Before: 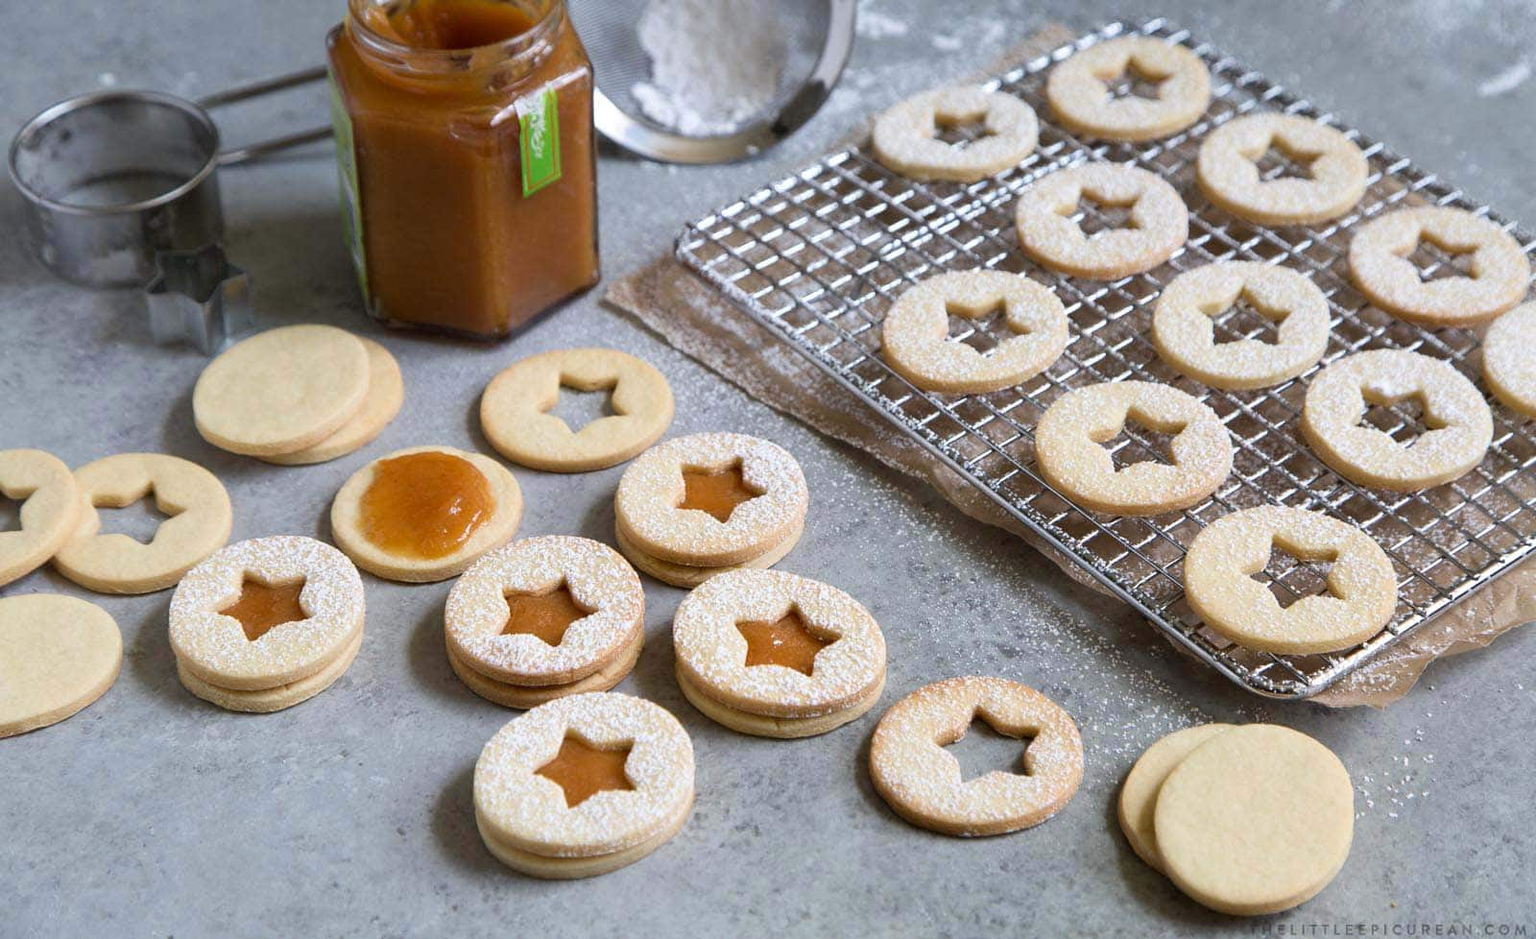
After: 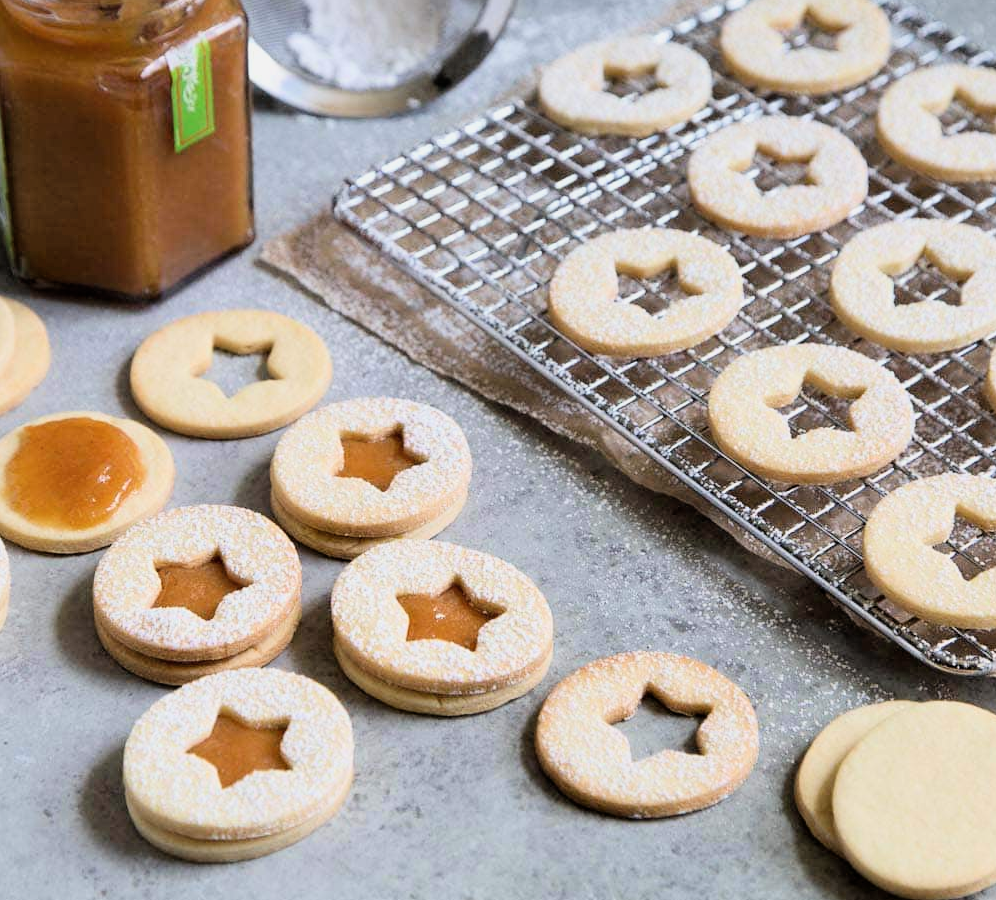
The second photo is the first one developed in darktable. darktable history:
crop and rotate: left 23.188%, top 5.622%, right 14.546%, bottom 2.343%
exposure: exposure 0.203 EV, compensate exposure bias true, compensate highlight preservation false
filmic rgb: middle gray luminance 28.92%, black relative exposure -10.33 EV, white relative exposure 5.47 EV, target black luminance 0%, hardness 3.97, latitude 1.92%, contrast 1.123, highlights saturation mix 4.96%, shadows ↔ highlights balance 15.75%, color science v6 (2022)
shadows and highlights: radius 45.48, white point adjustment 6.79, compress 79.5%, highlights color adjustment 78.15%, soften with gaussian
